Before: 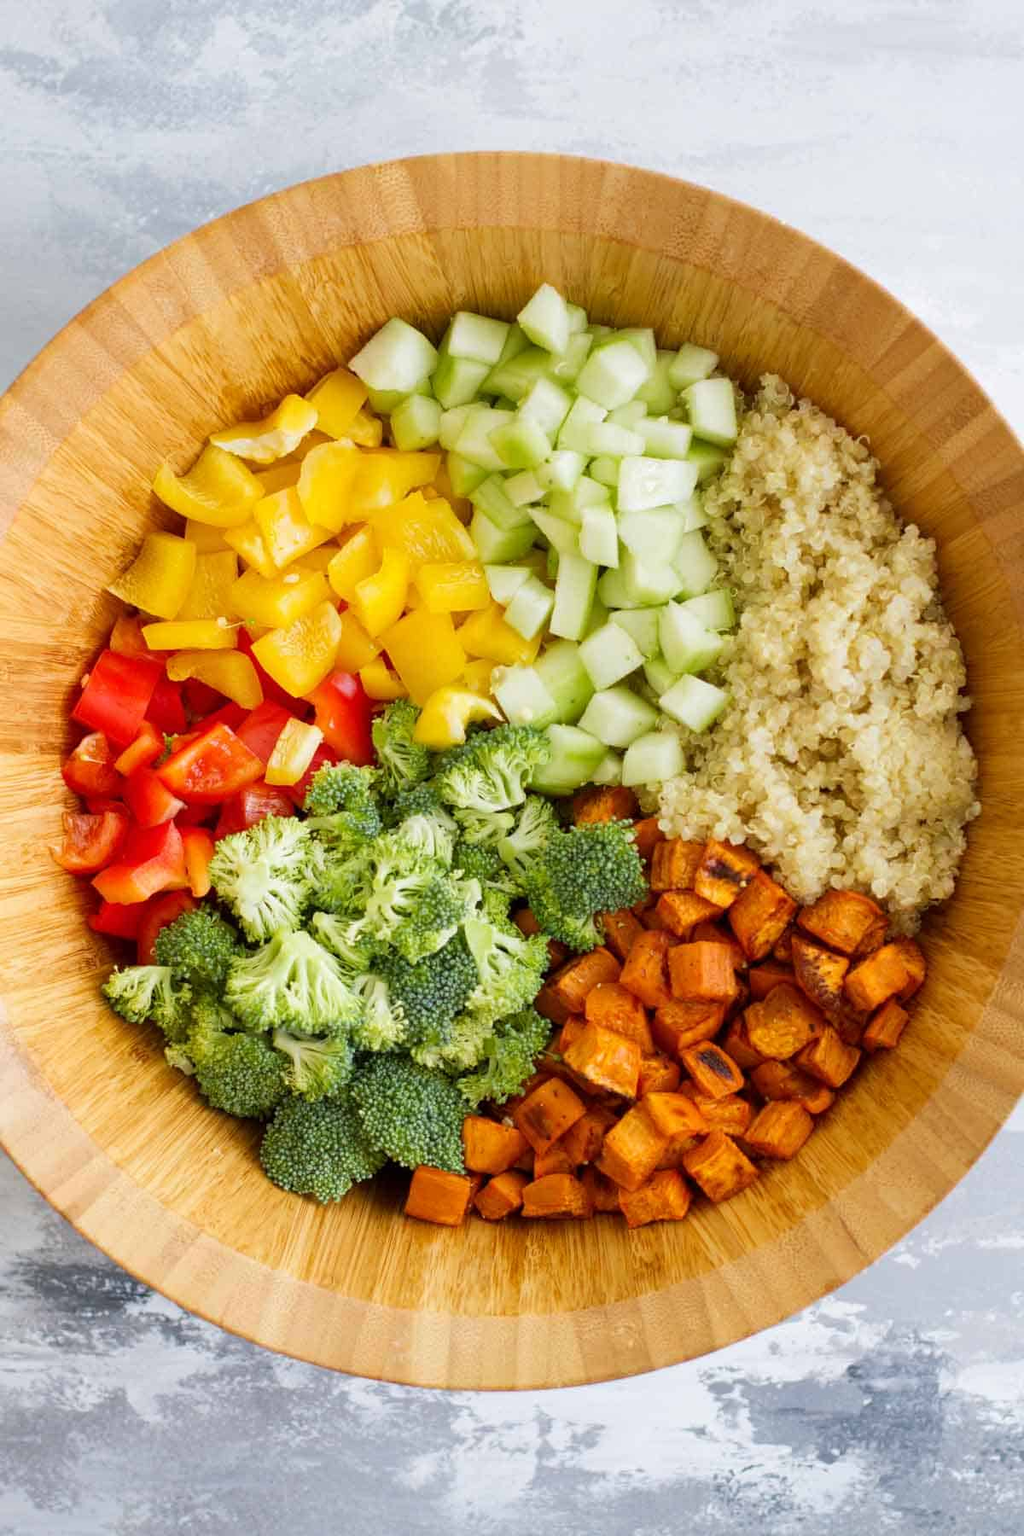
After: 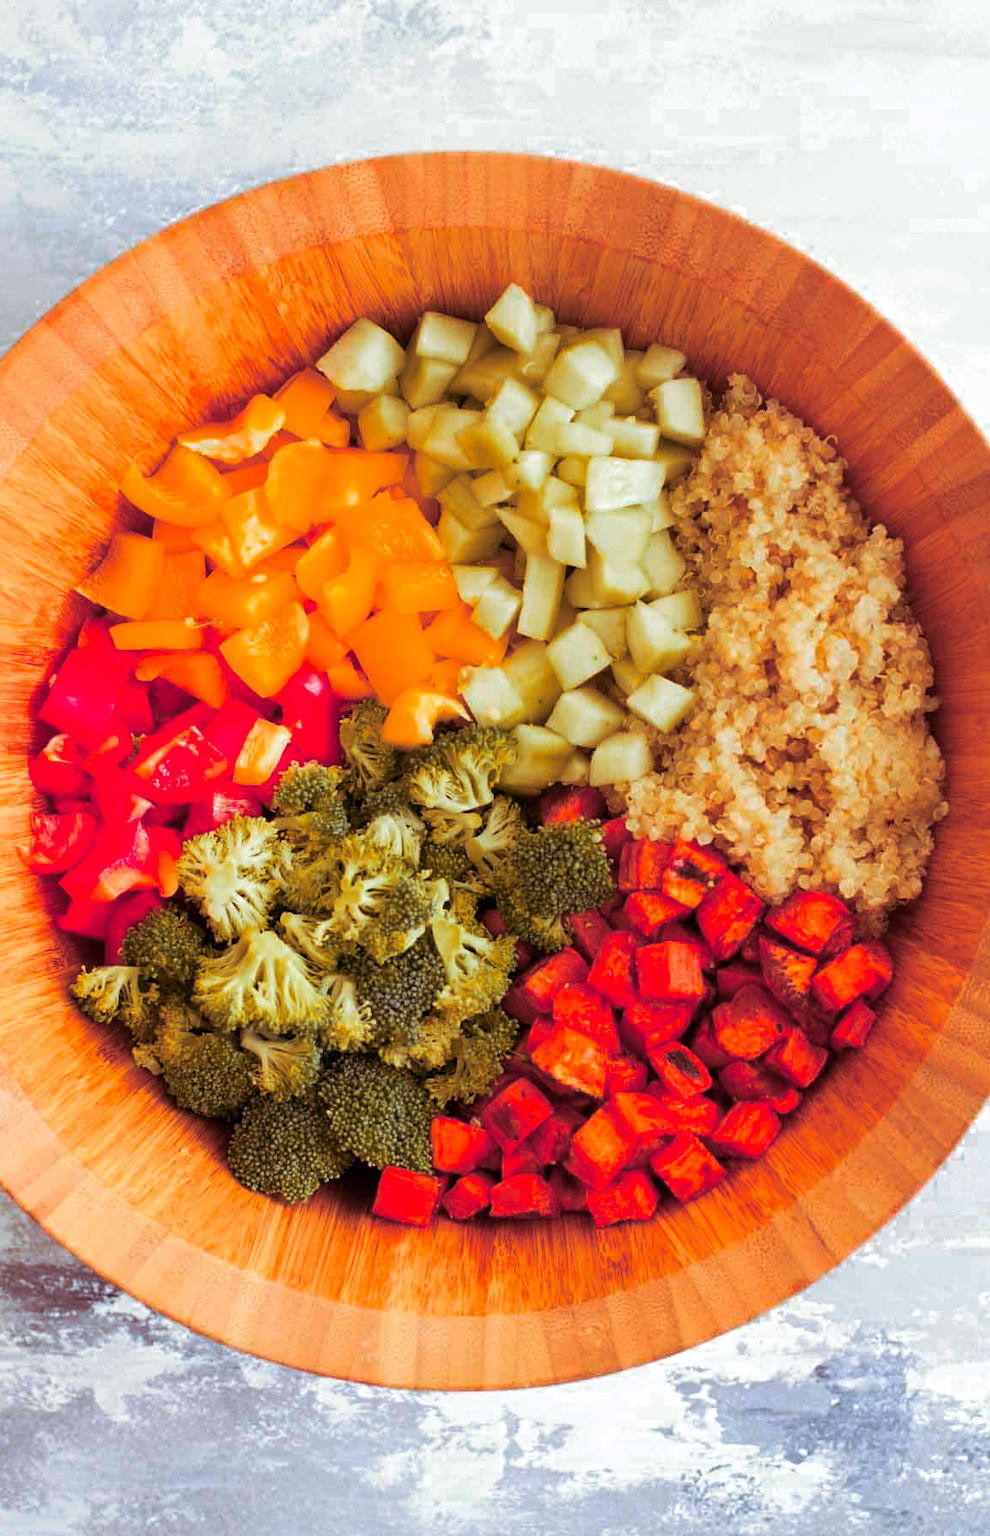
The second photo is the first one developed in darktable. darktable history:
contrast brightness saturation: contrast 0.03, brightness -0.04
color zones: curves: ch0 [(0.473, 0.374) (0.742, 0.784)]; ch1 [(0.354, 0.737) (0.742, 0.705)]; ch2 [(0.318, 0.421) (0.758, 0.532)]
split-toning: on, module defaults
crop and rotate: left 3.238%
